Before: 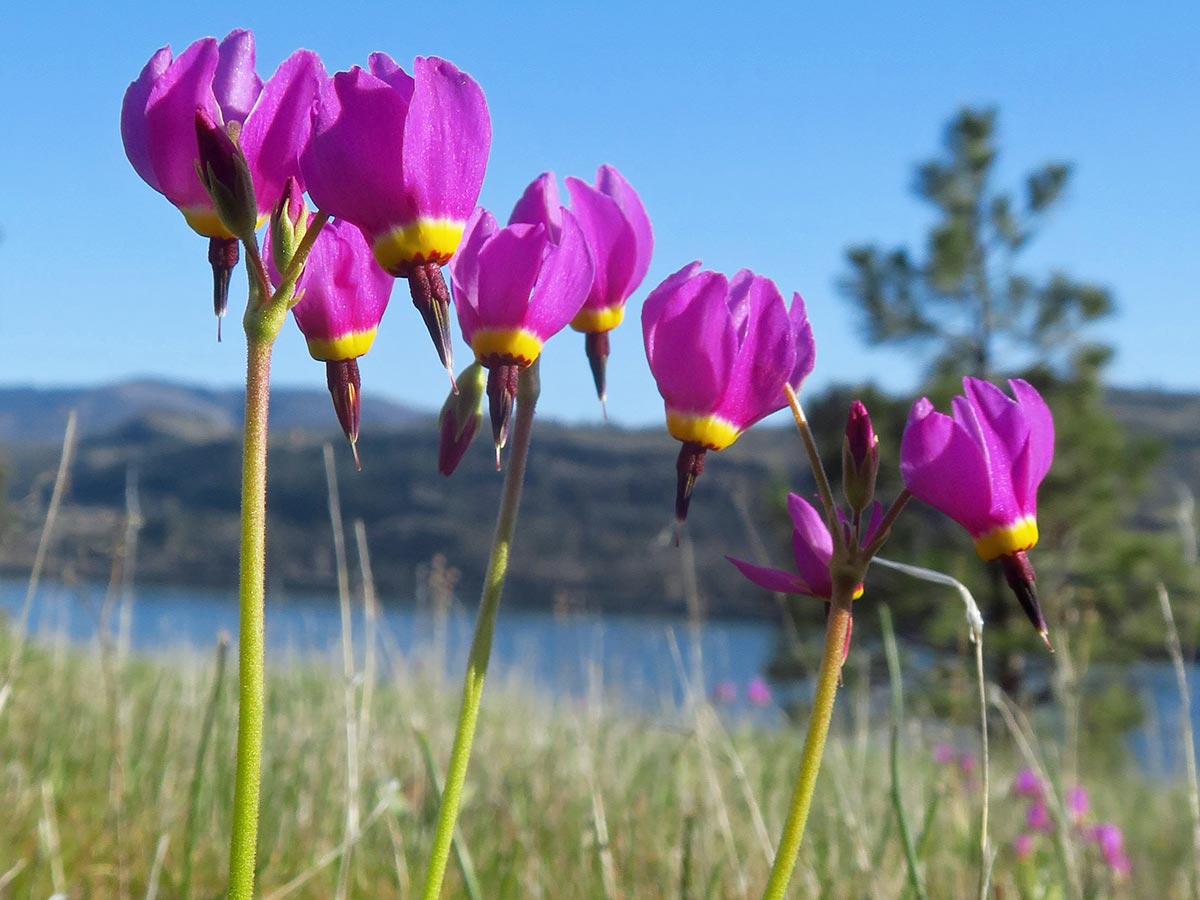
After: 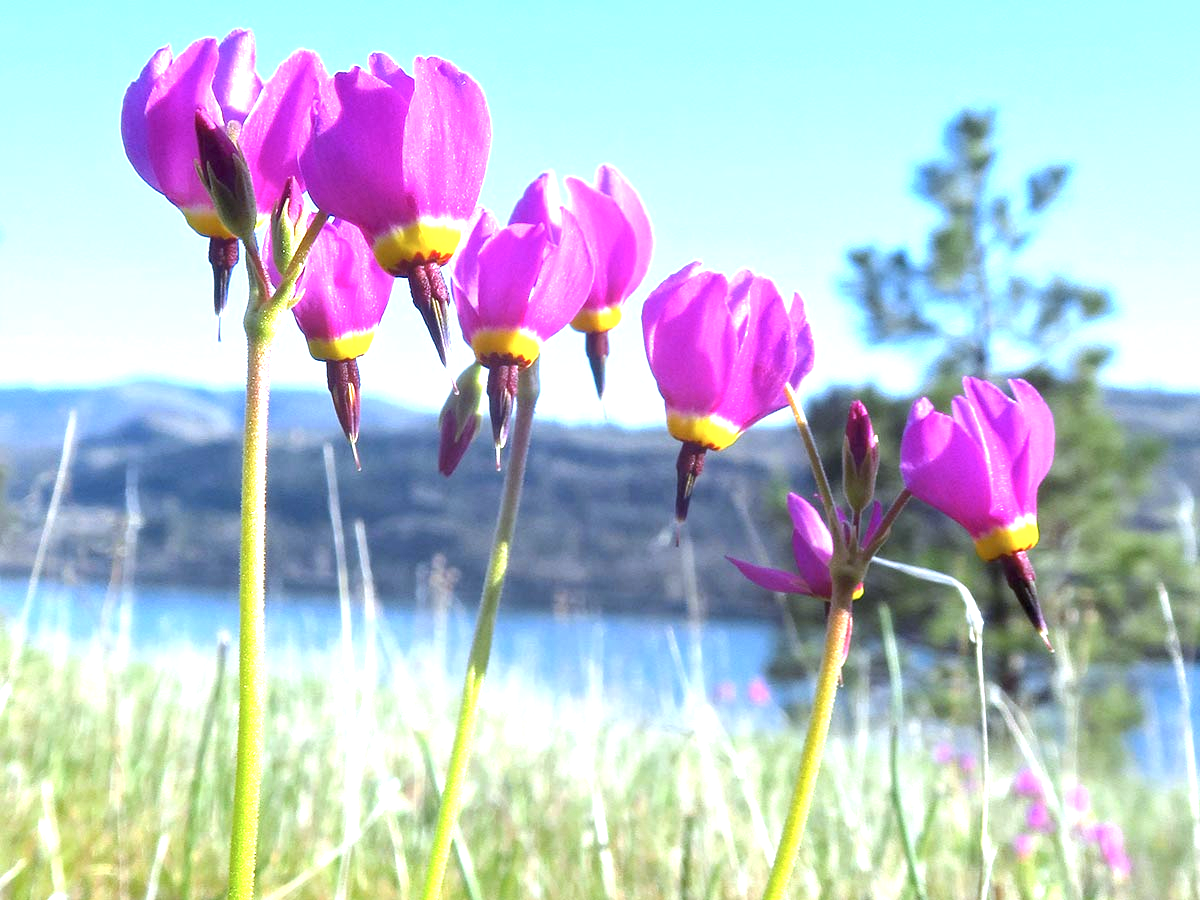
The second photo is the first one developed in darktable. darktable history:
exposure: black level correction 0, exposure 1.2 EV, compensate highlight preservation false
white balance: red 0.926, green 1.003, blue 1.133
shadows and highlights: radius 110.86, shadows 51.09, white point adjustment 9.16, highlights -4.17, highlights color adjustment 32.2%, soften with gaussian
